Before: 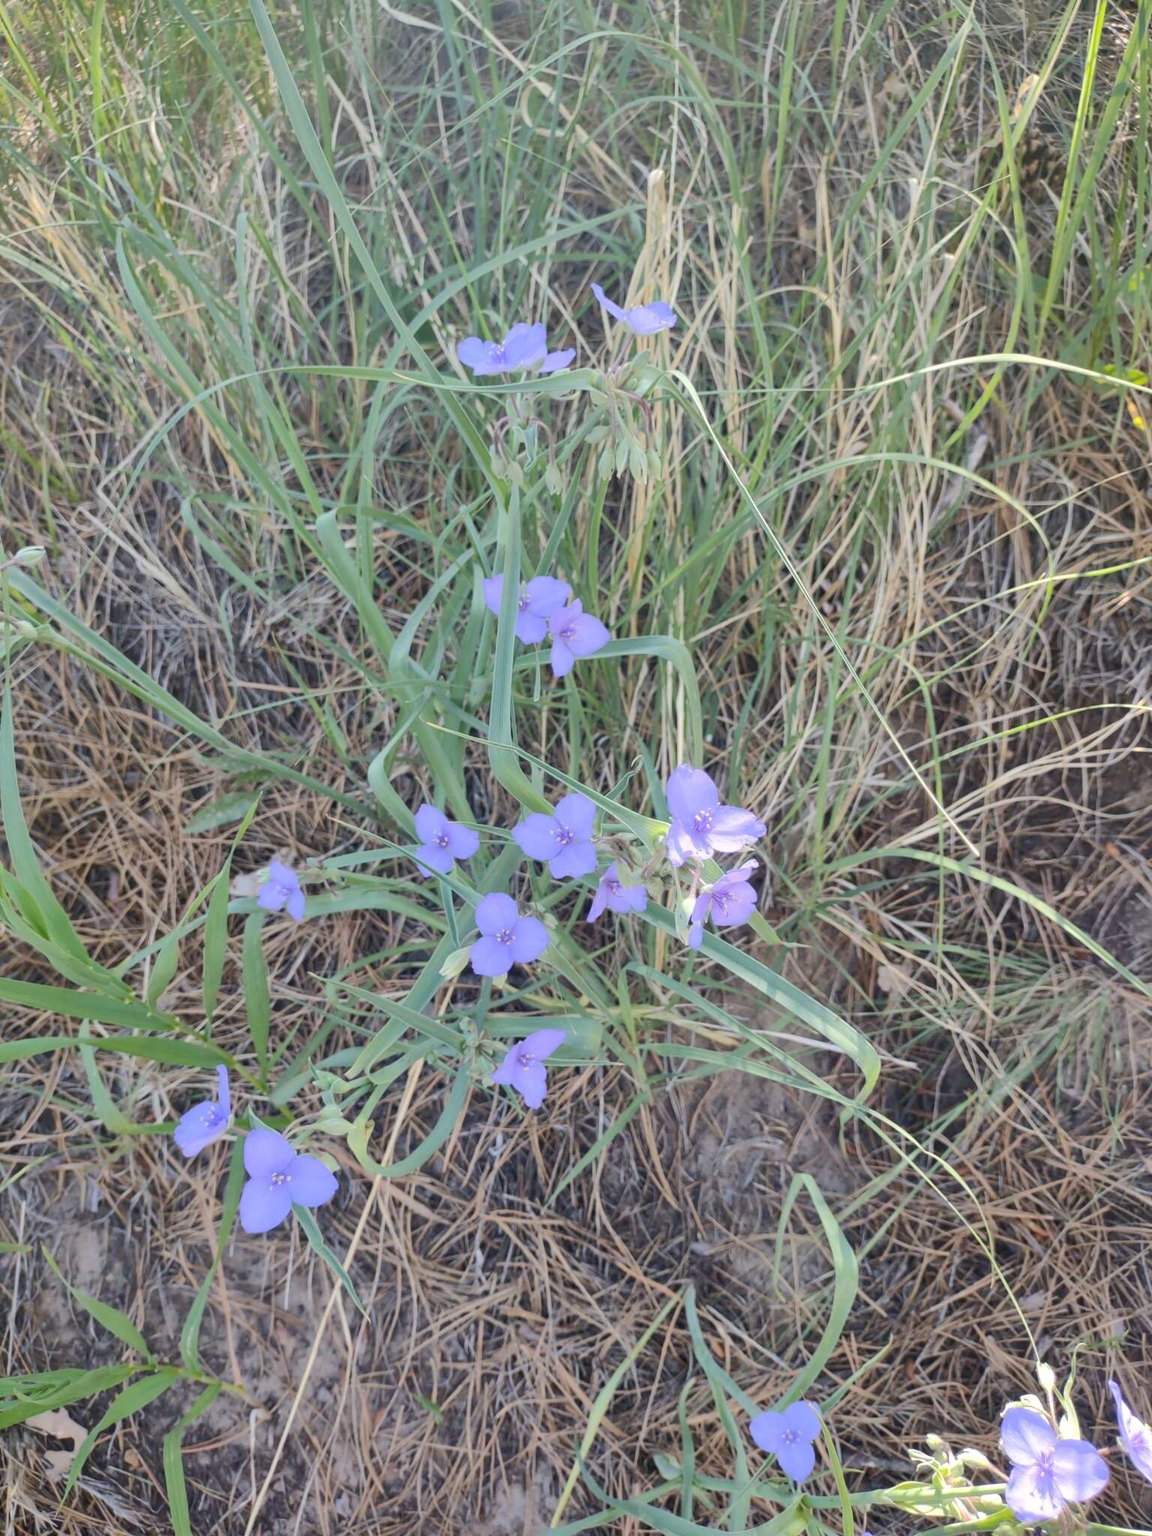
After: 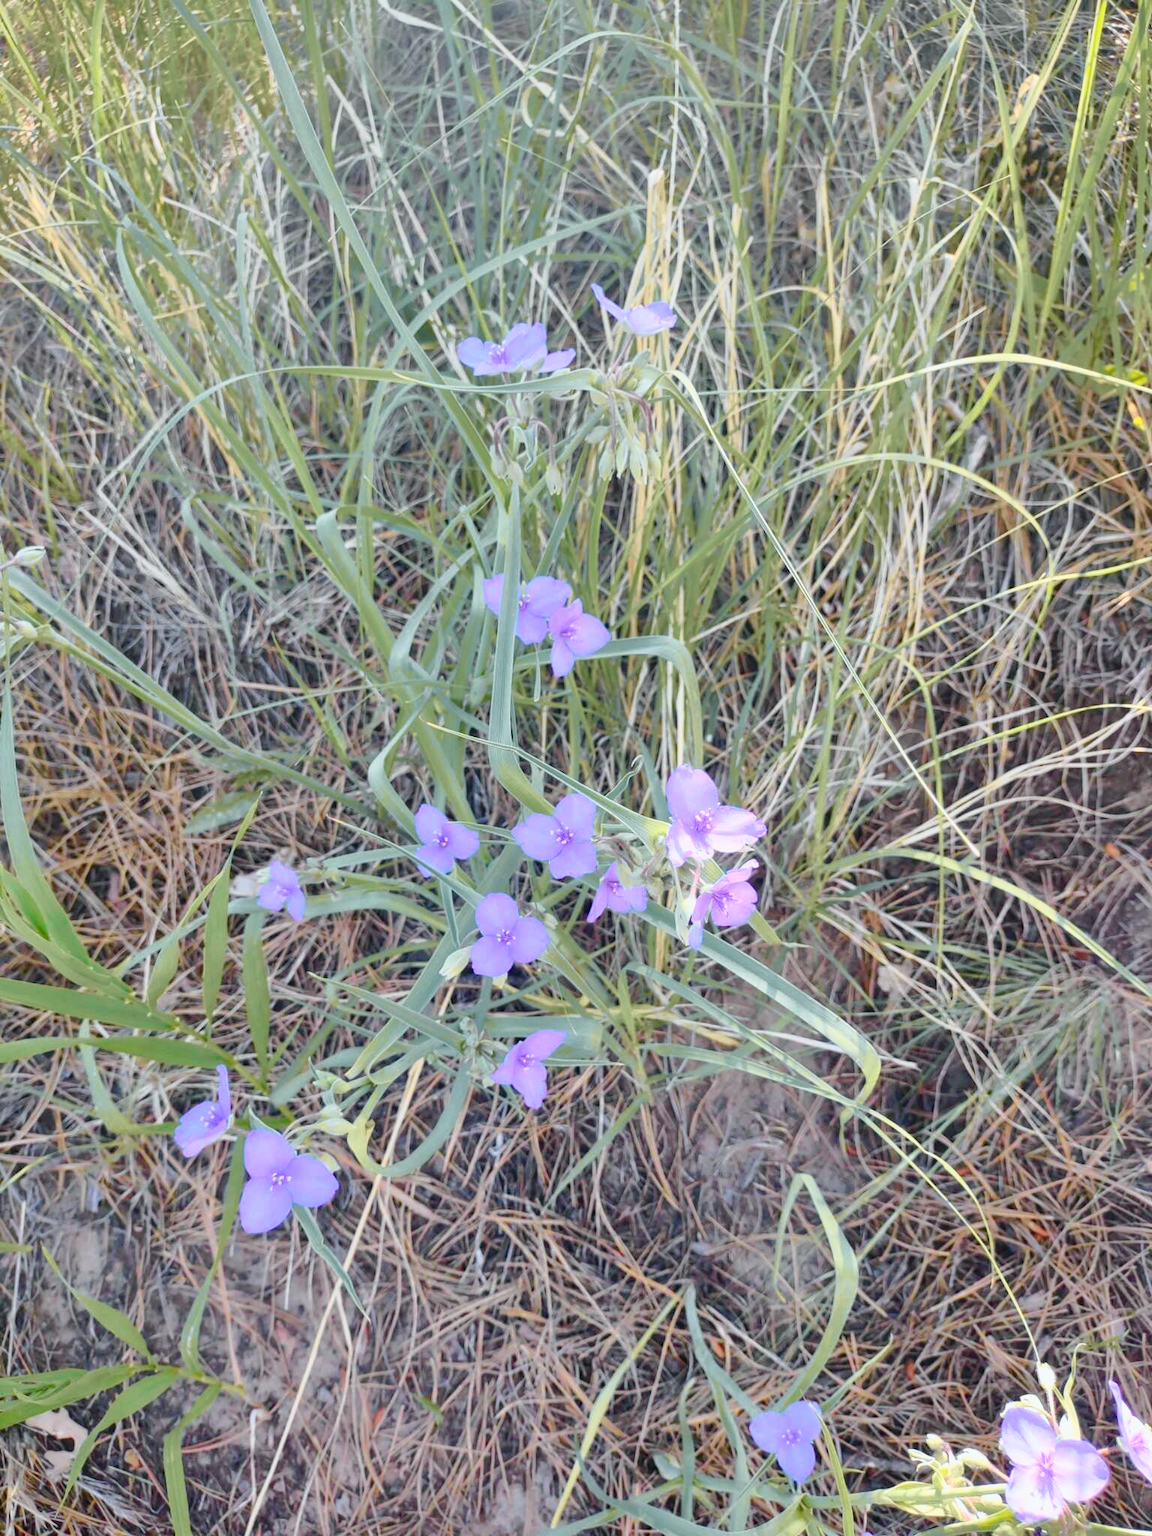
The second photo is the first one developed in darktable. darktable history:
color balance rgb: perceptual saturation grading › global saturation 35%, perceptual saturation grading › highlights -30%, perceptual saturation grading › shadows 35%, perceptual brilliance grading › global brilliance 3%, perceptual brilliance grading › highlights -3%, perceptual brilliance grading › shadows 3%
tone curve: curves: ch0 [(0, 0) (0.105, 0.068) (0.195, 0.162) (0.283, 0.283) (0.384, 0.404) (0.485, 0.531) (0.638, 0.681) (0.795, 0.879) (1, 0.977)]; ch1 [(0, 0) (0.161, 0.092) (0.35, 0.33) (0.379, 0.401) (0.456, 0.469) (0.504, 0.498) (0.53, 0.532) (0.58, 0.619) (0.635, 0.671) (1, 1)]; ch2 [(0, 0) (0.371, 0.362) (0.437, 0.437) (0.483, 0.484) (0.53, 0.515) (0.56, 0.58) (0.622, 0.606) (1, 1)], color space Lab, independent channels, preserve colors none
